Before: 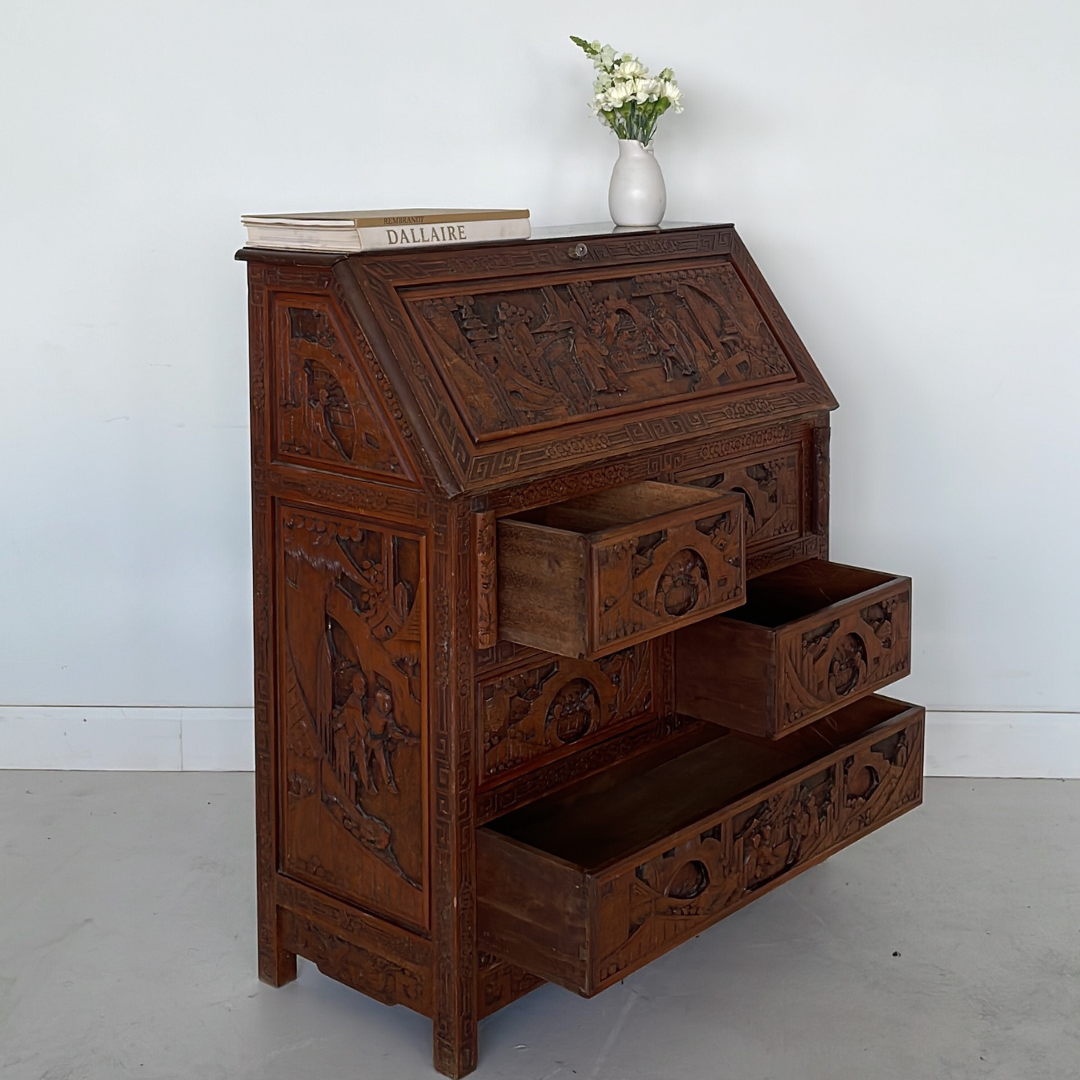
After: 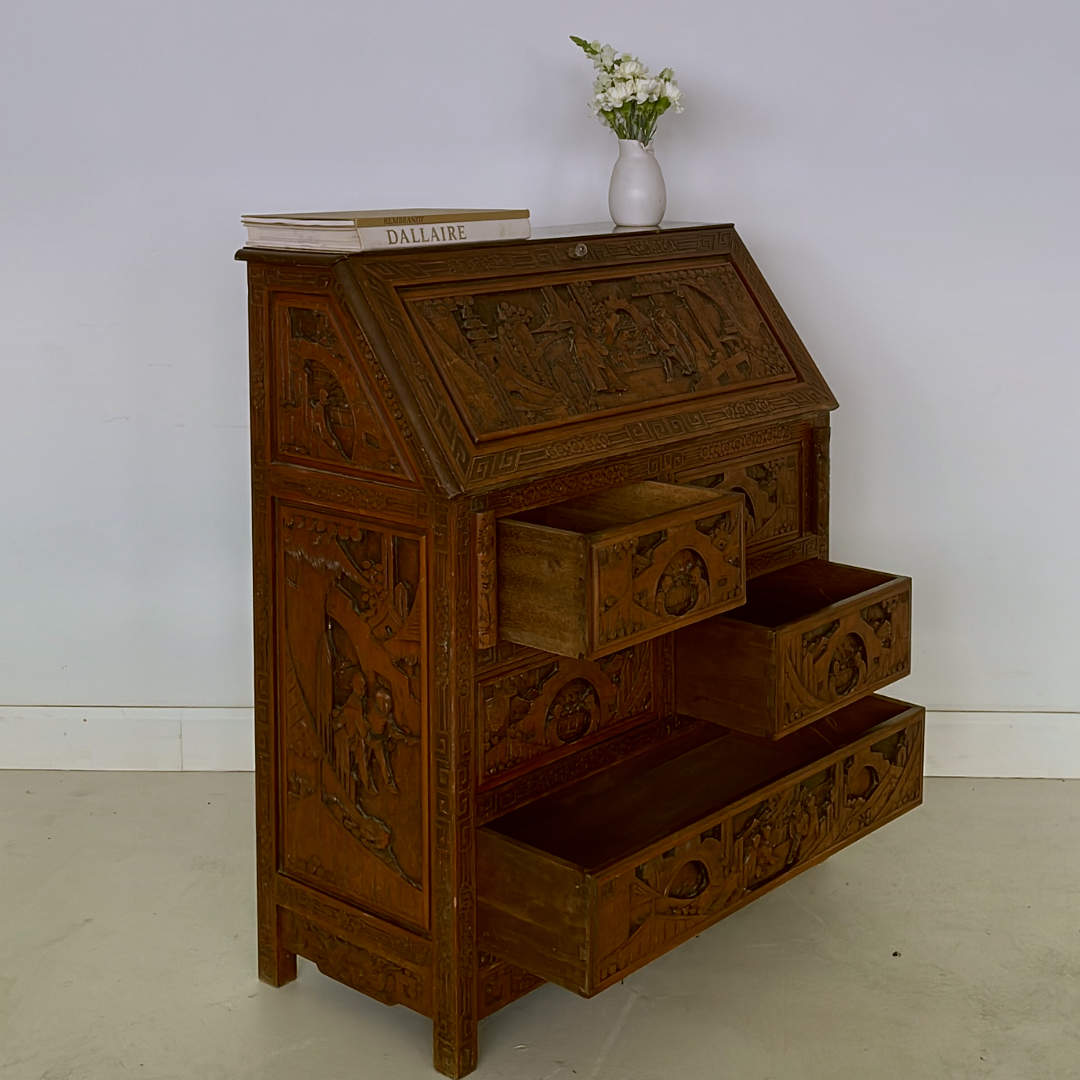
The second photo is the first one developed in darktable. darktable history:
color correction: highlights a* -1.43, highlights b* 10.12, shadows a* 0.395, shadows b* 19.35
graduated density: hue 238.83°, saturation 50%
